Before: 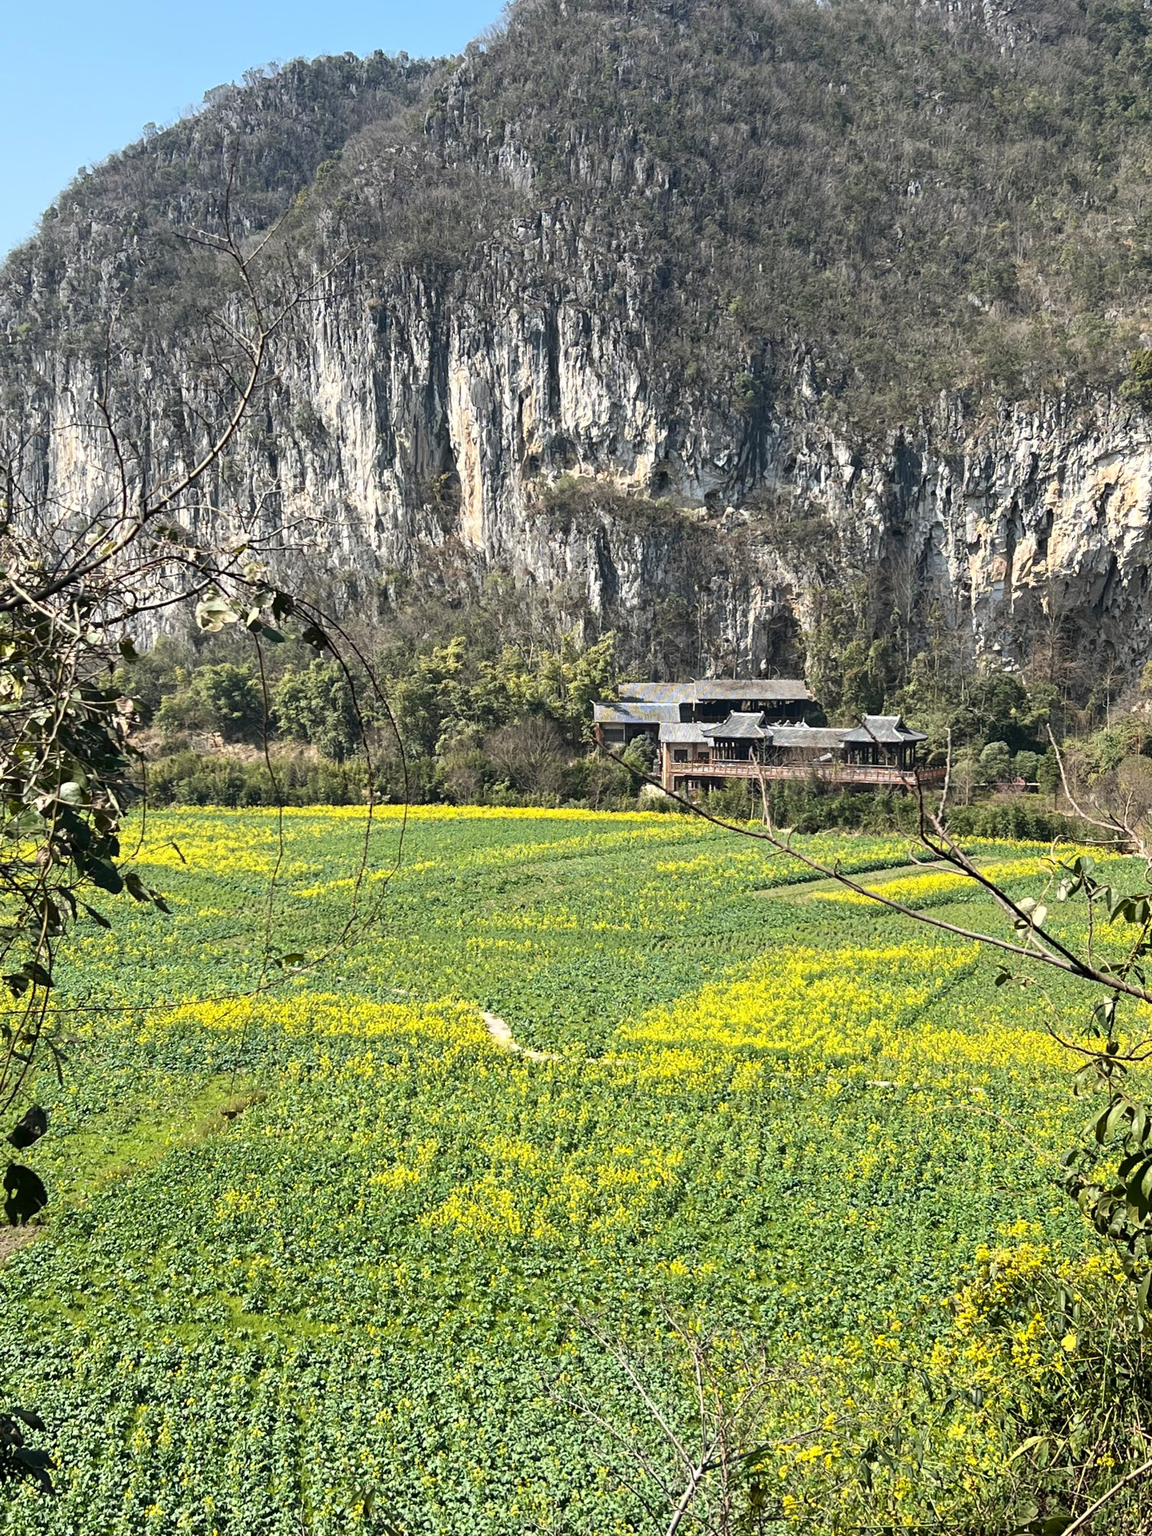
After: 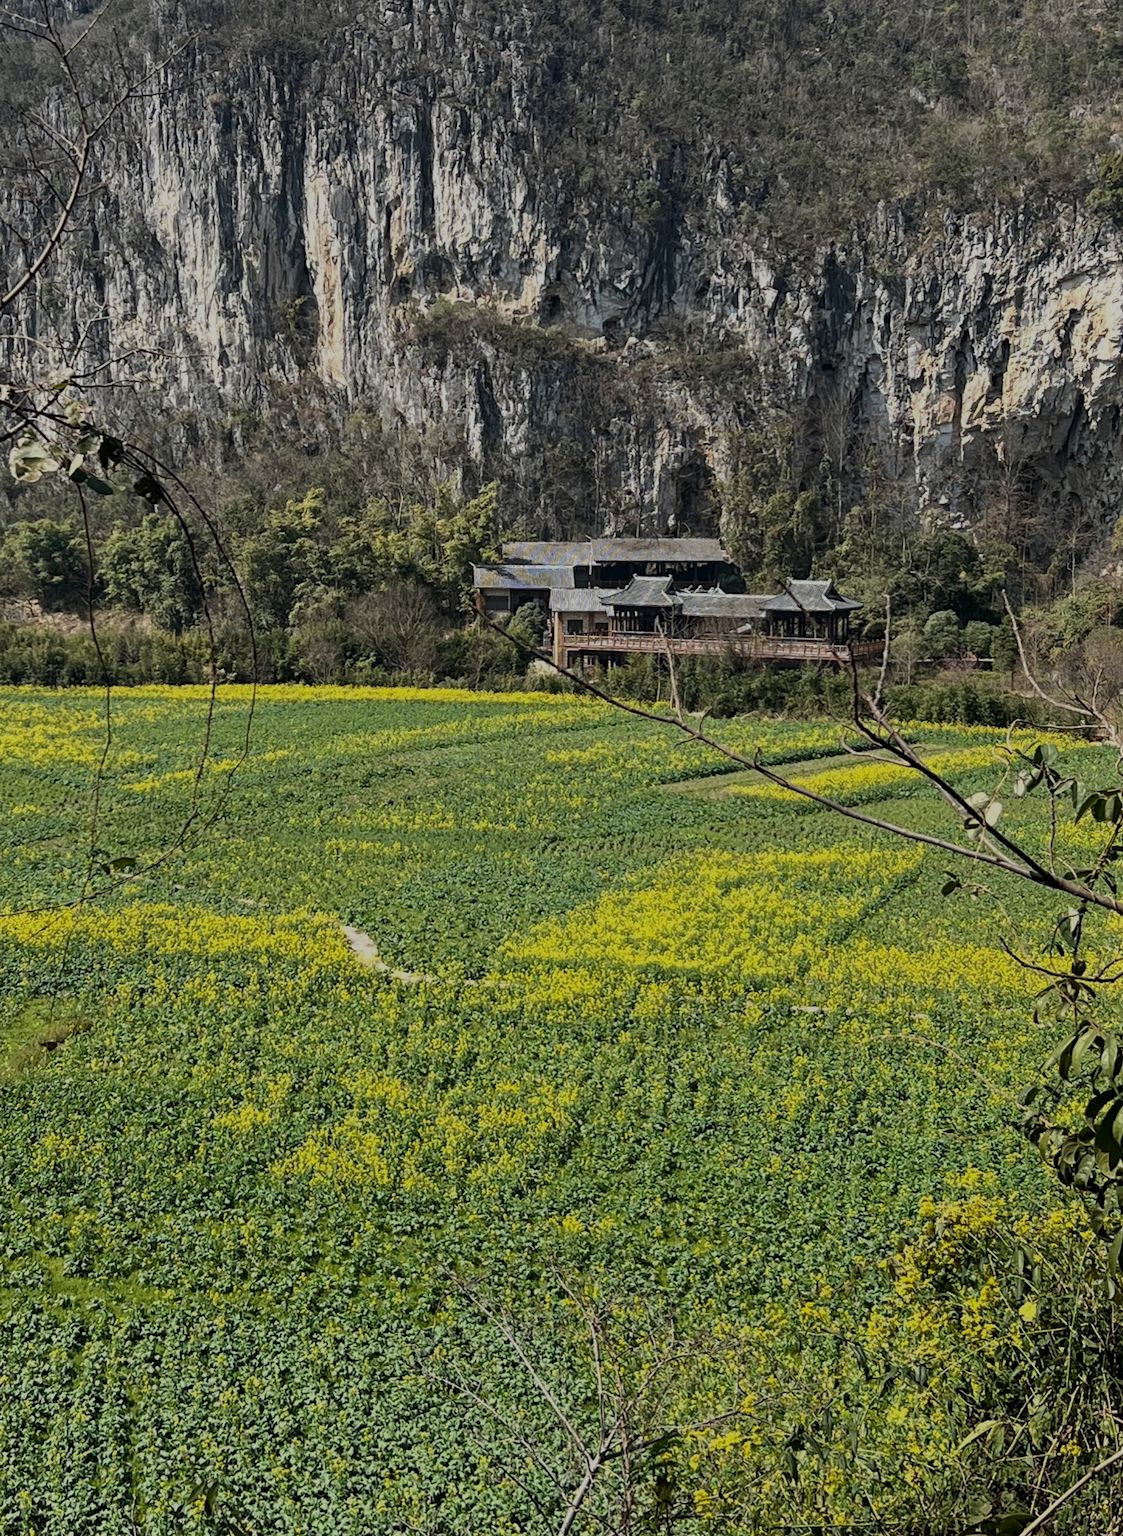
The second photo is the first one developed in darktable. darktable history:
exposure: exposure -1 EV, compensate highlight preservation false
local contrast: highlights 100%, shadows 100%, detail 120%, midtone range 0.2
crop: left 16.315%, top 14.246%
shadows and highlights: shadows 0, highlights 40
